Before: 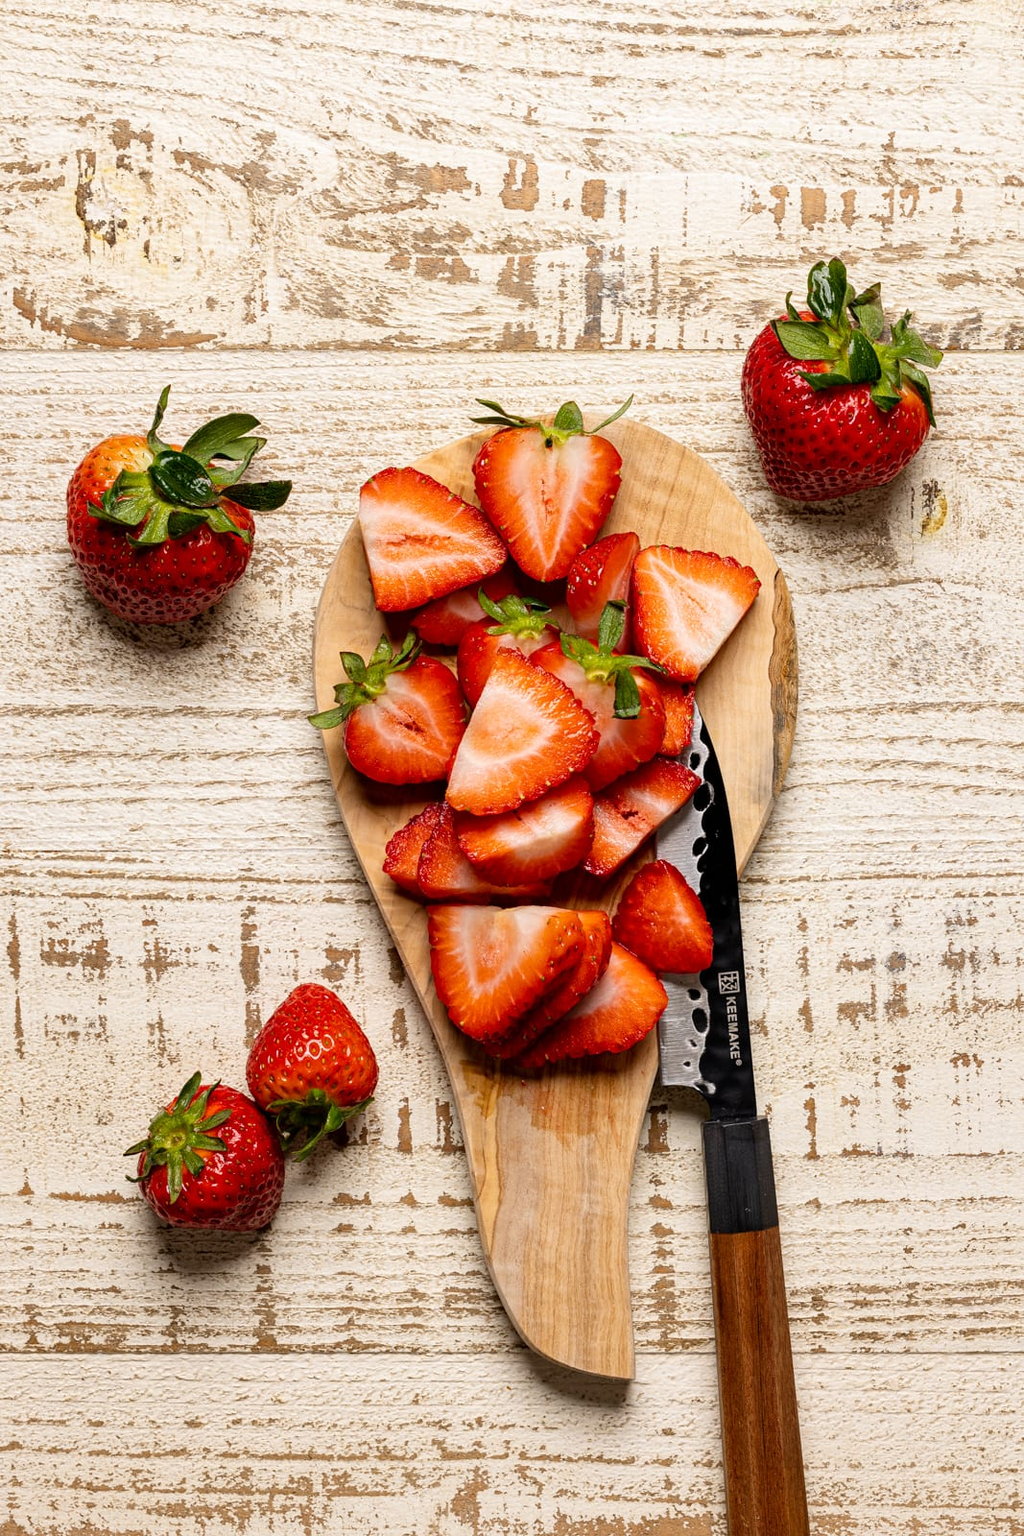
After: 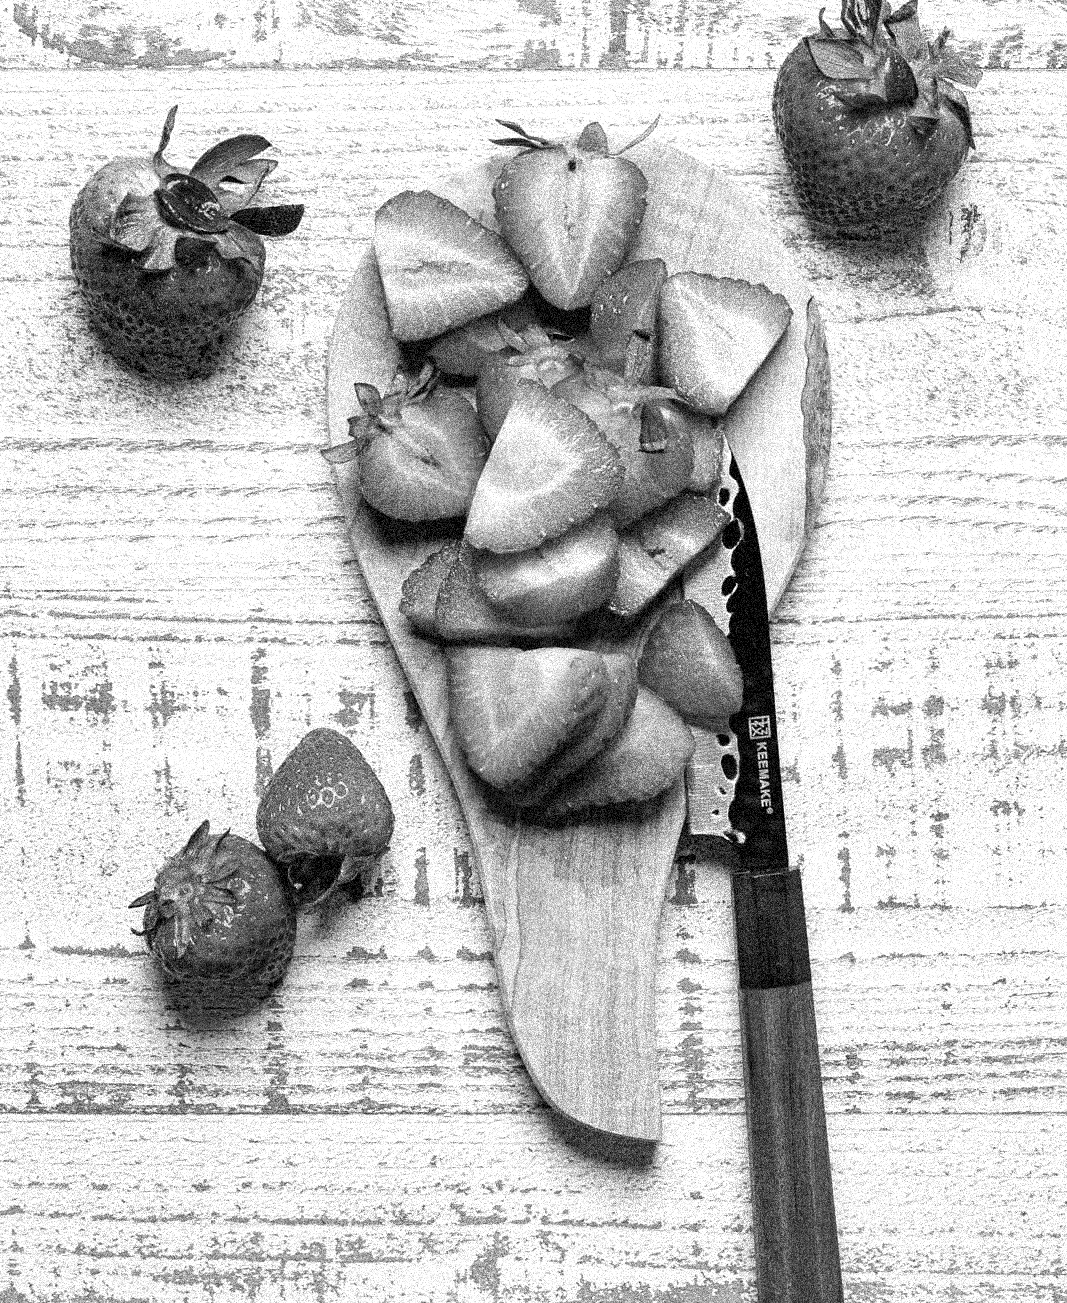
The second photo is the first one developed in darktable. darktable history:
monochrome: on, module defaults
crop and rotate: top 18.507%
exposure: black level correction 0.001, exposure 0.5 EV, compensate exposure bias true, compensate highlight preservation false
grain: coarseness 3.75 ISO, strength 100%, mid-tones bias 0%
